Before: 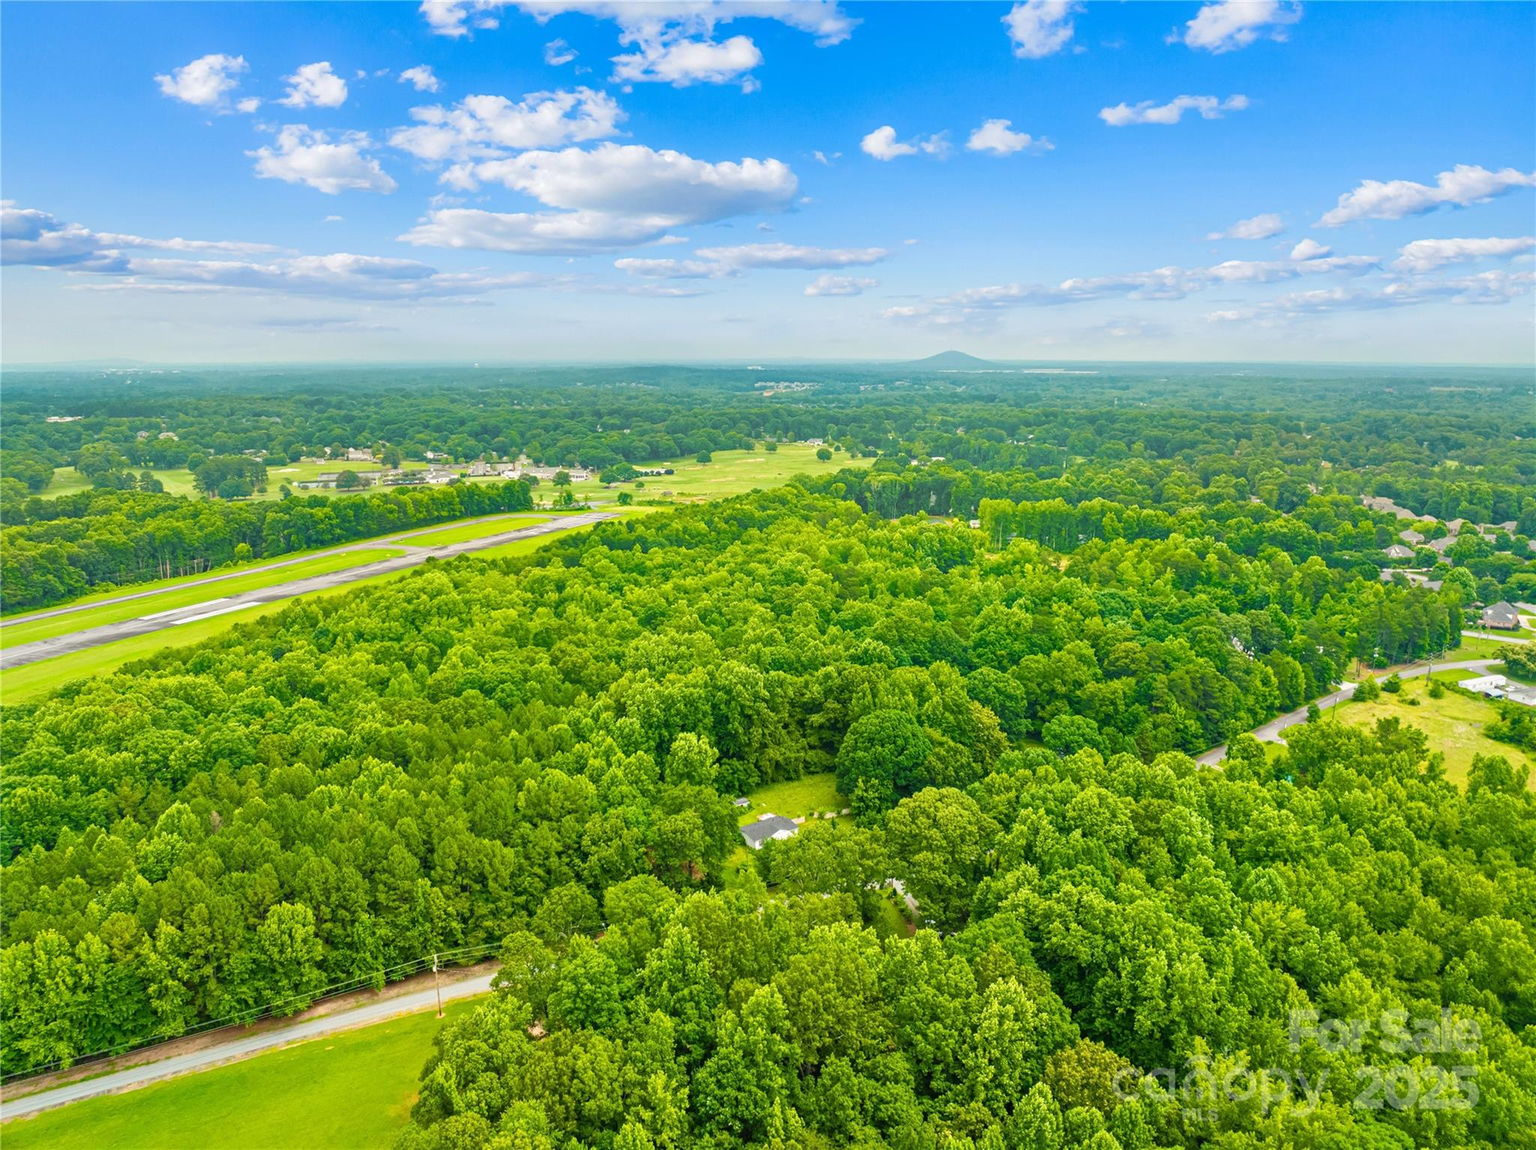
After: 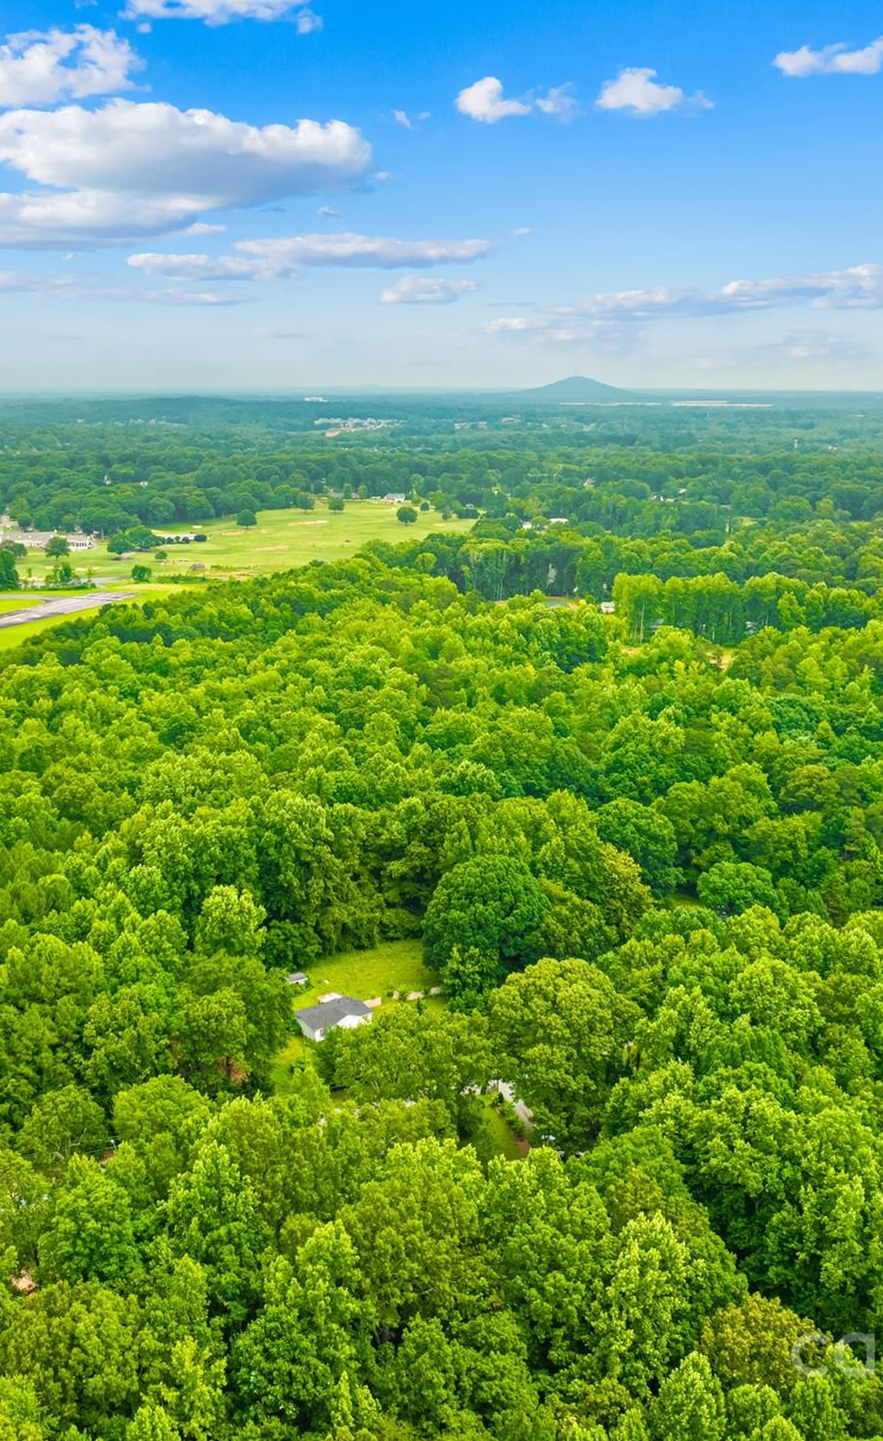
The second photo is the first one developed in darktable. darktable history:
crop: left 33.805%, top 5.982%, right 23.06%
